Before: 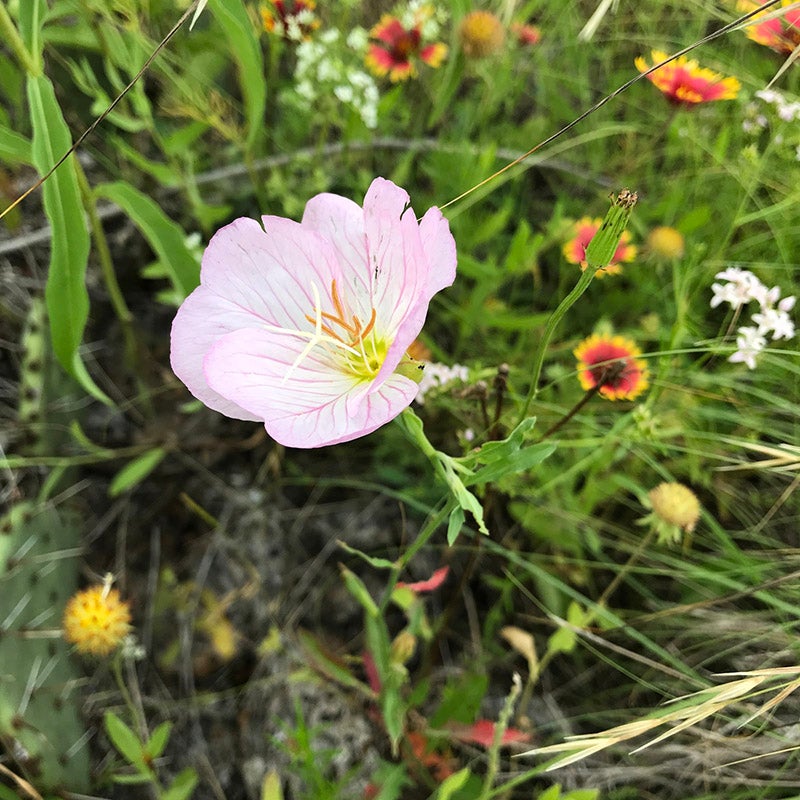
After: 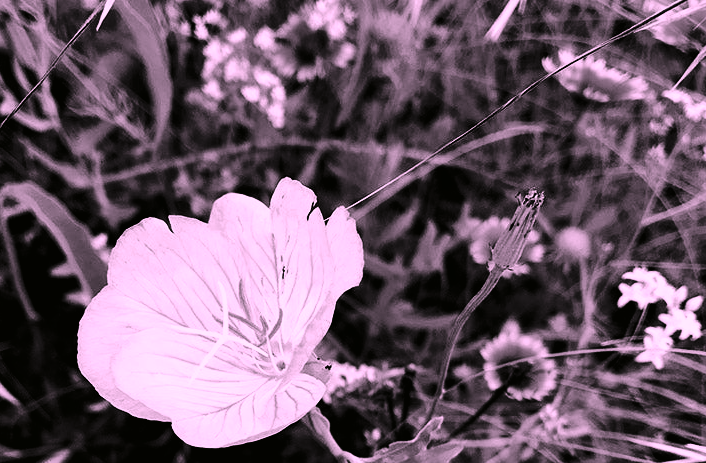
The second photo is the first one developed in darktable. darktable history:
crop and rotate: left 11.672%, bottom 42.076%
shadows and highlights: radius 131.47, soften with gaussian
filmic rgb: black relative exposure -5.09 EV, white relative exposure 3.96 EV, hardness 2.9, contrast 1.096
contrast brightness saturation: contrast -0.031, brightness -0.607, saturation -0.998
tone curve: curves: ch0 [(0, 0.005) (0.103, 0.097) (0.18, 0.207) (0.384, 0.465) (0.491, 0.585) (0.629, 0.726) (0.84, 0.866) (1, 0.947)]; ch1 [(0, 0) (0.172, 0.123) (0.324, 0.253) (0.396, 0.388) (0.478, 0.461) (0.499, 0.497) (0.532, 0.515) (0.57, 0.584) (0.635, 0.675) (0.805, 0.892) (1, 1)]; ch2 [(0, 0) (0.411, 0.424) (0.496, 0.501) (0.515, 0.507) (0.553, 0.562) (0.604, 0.642) (0.708, 0.768) (0.839, 0.916) (1, 1)], color space Lab, independent channels, preserve colors none
color correction: highlights a* 19.18, highlights b* -11.74, saturation 1.7
levels: mode automatic, levels [0, 0.478, 1]
